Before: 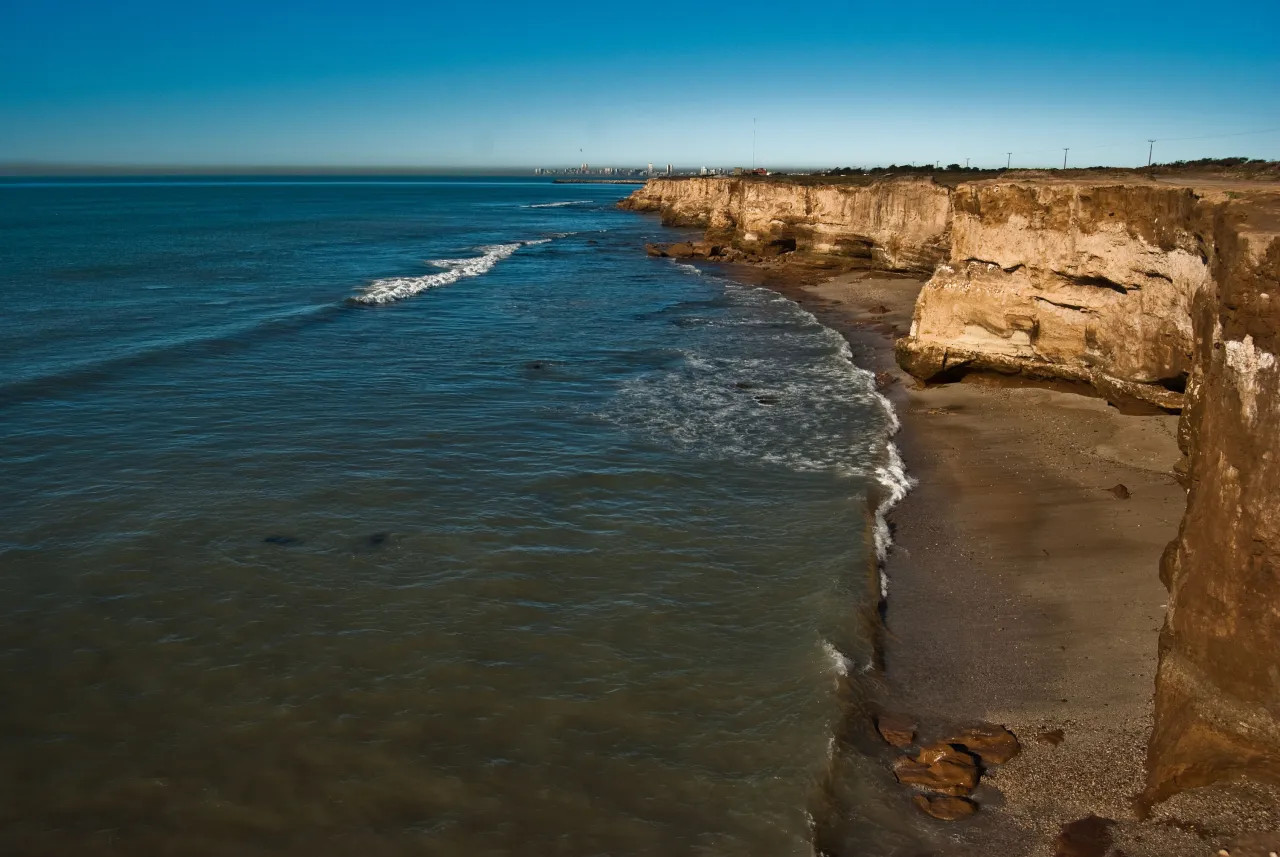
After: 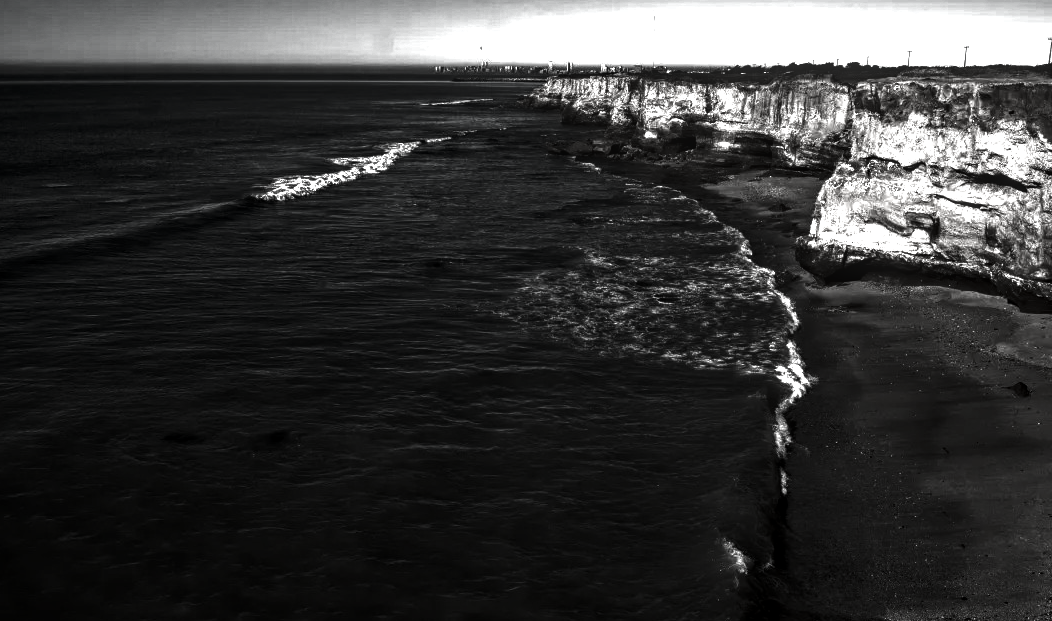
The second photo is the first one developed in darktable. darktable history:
local contrast: detail 130%
crop: left 7.872%, top 12.012%, right 9.935%, bottom 15.462%
exposure: black level correction 0, exposure 1.102 EV, compensate highlight preservation false
contrast brightness saturation: contrast 0.021, brightness -0.991, saturation -0.98
